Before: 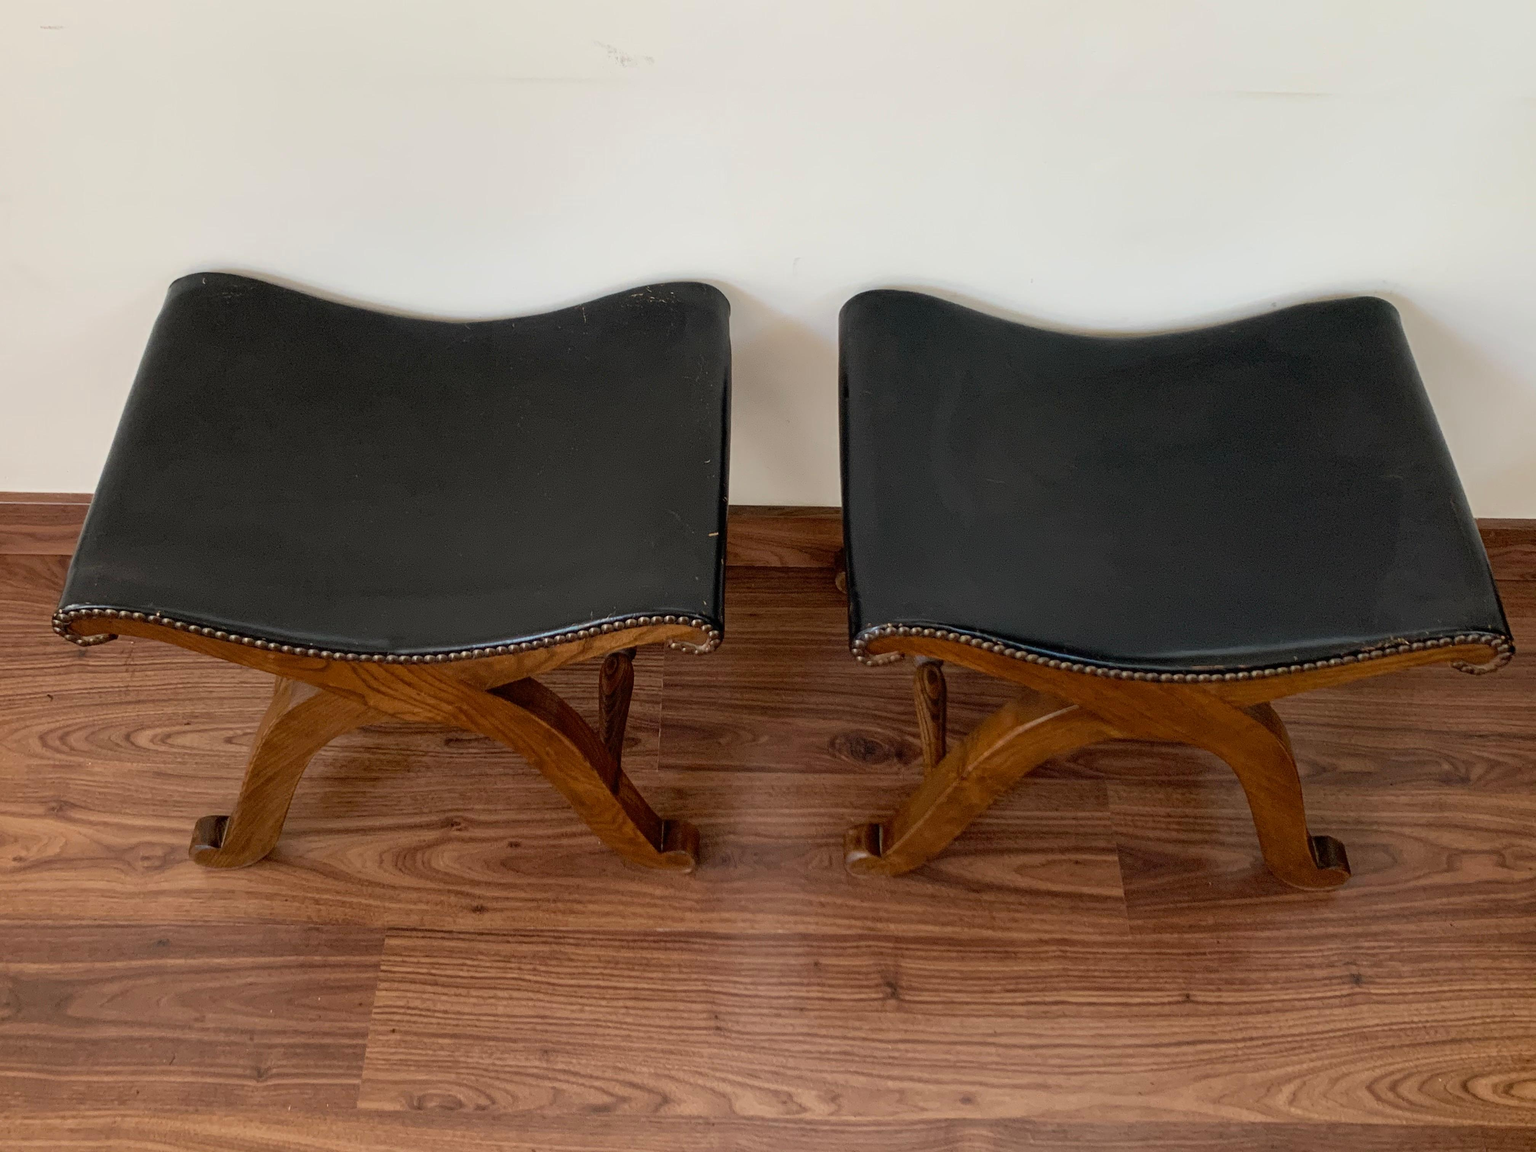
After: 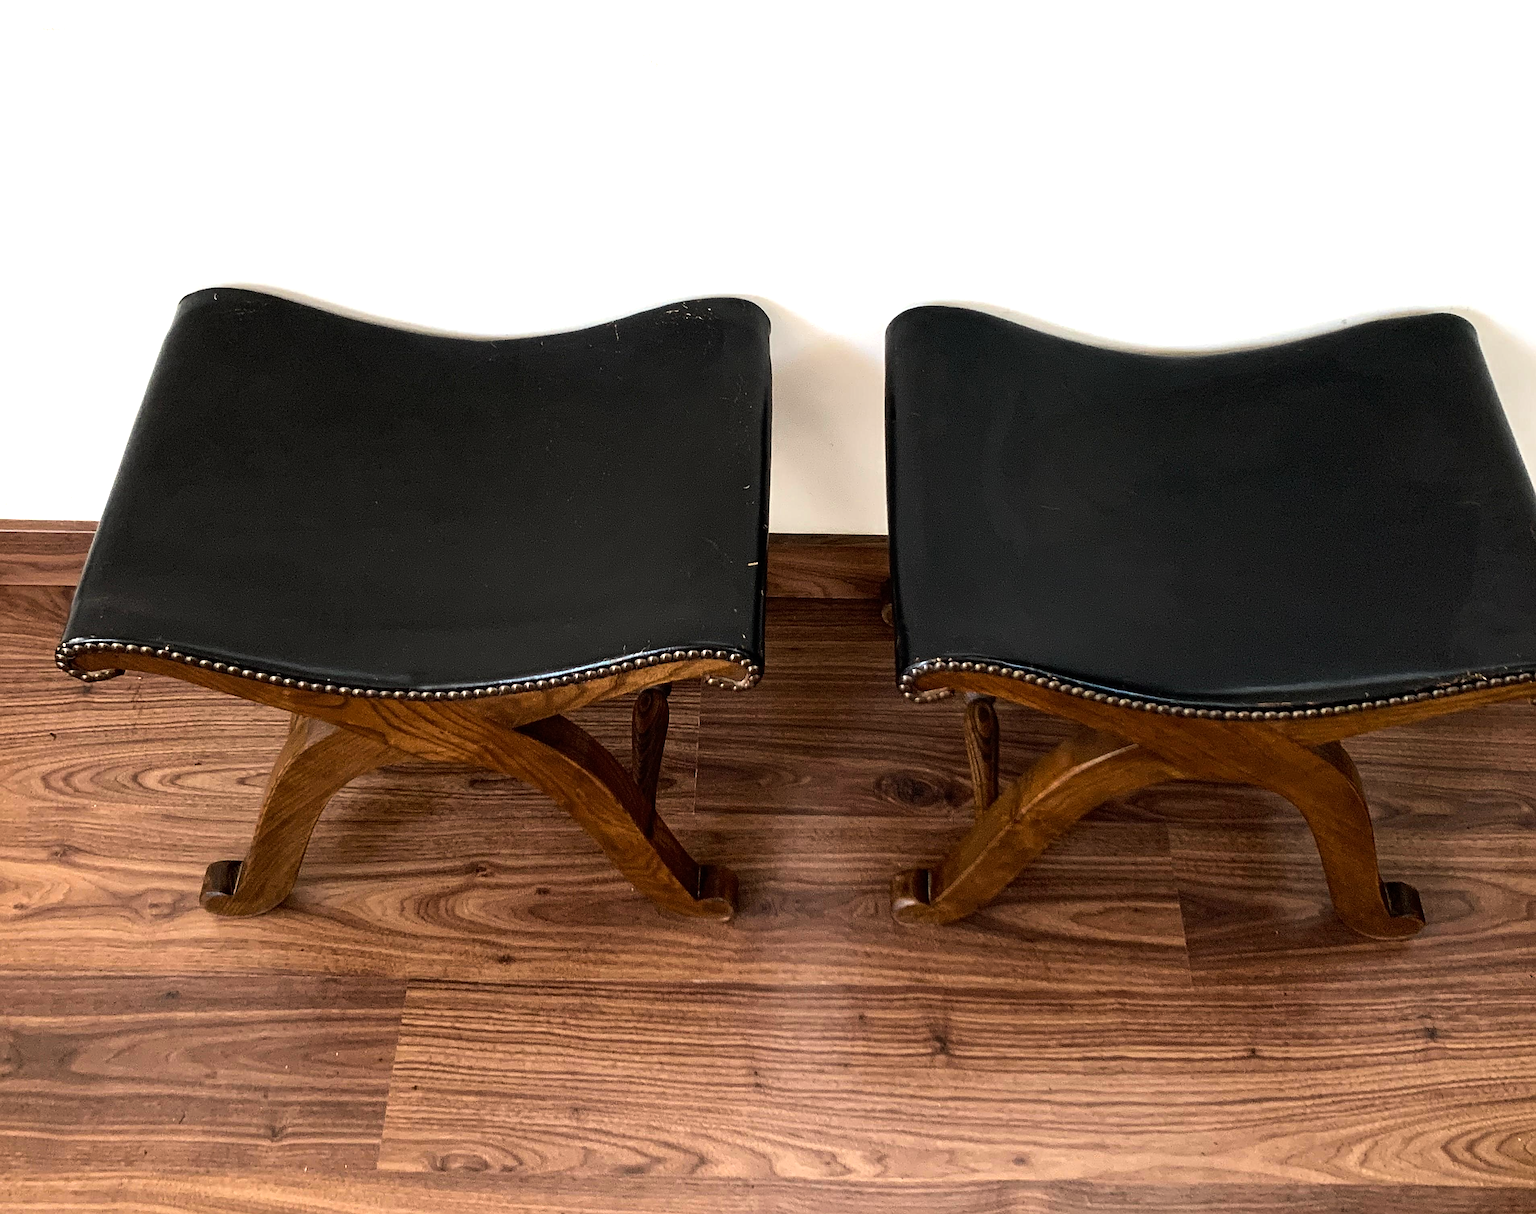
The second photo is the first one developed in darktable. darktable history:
sharpen: on, module defaults
crop and rotate: left 0%, right 5.202%
tone equalizer: -8 EV -1.06 EV, -7 EV -1.03 EV, -6 EV -0.838 EV, -5 EV -0.569 EV, -3 EV 0.588 EV, -2 EV 0.895 EV, -1 EV 1.01 EV, +0 EV 1.08 EV, edges refinement/feathering 500, mask exposure compensation -1.25 EV, preserve details no
